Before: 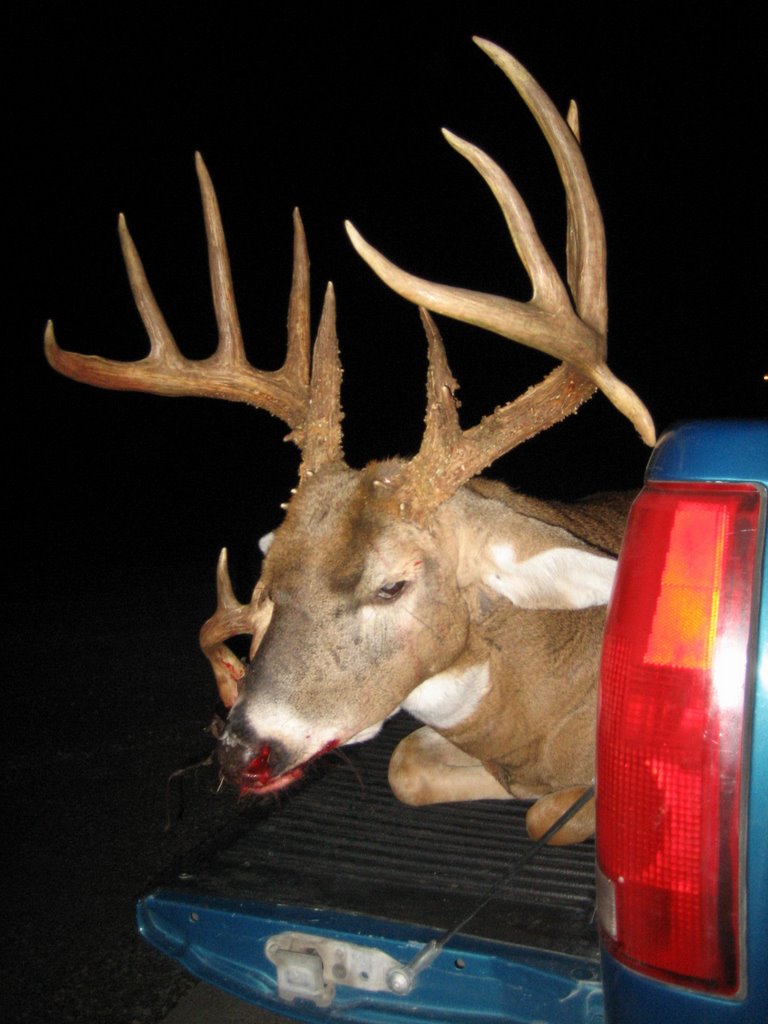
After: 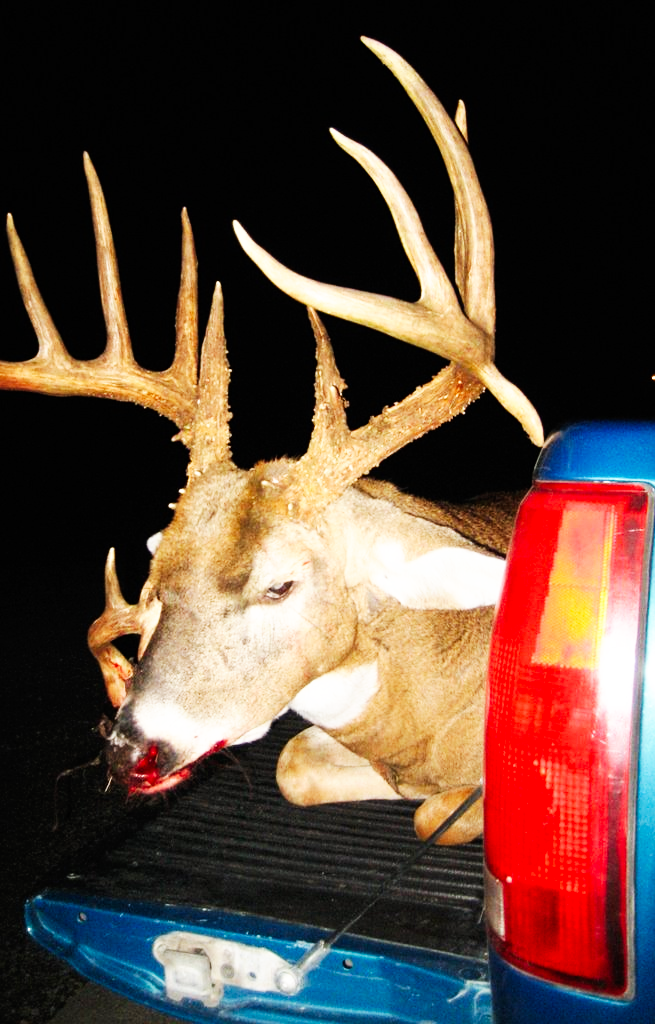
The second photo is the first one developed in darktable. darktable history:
crop and rotate: left 14.591%
sharpen: amount 0.201
base curve: curves: ch0 [(0, 0) (0.007, 0.004) (0.027, 0.03) (0.046, 0.07) (0.207, 0.54) (0.442, 0.872) (0.673, 0.972) (1, 1)], preserve colors none
